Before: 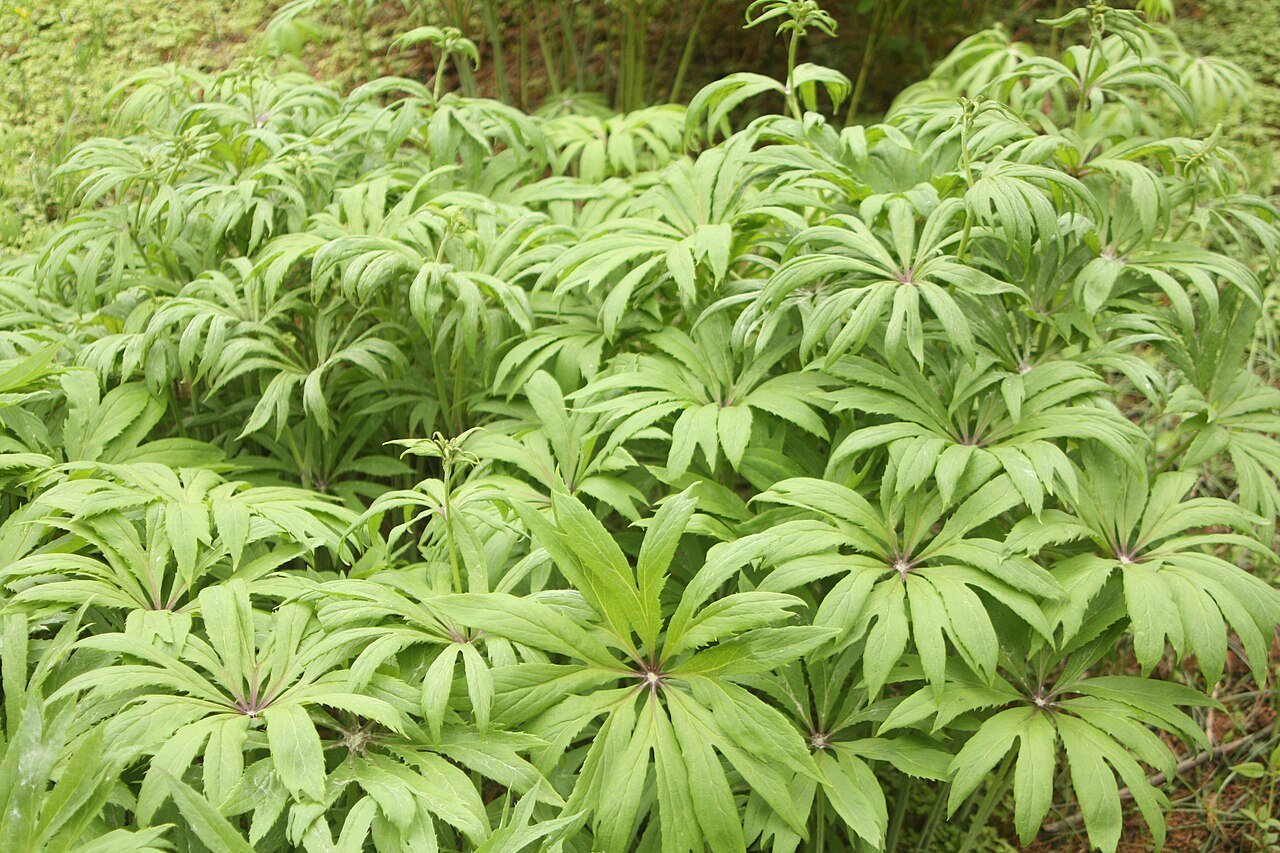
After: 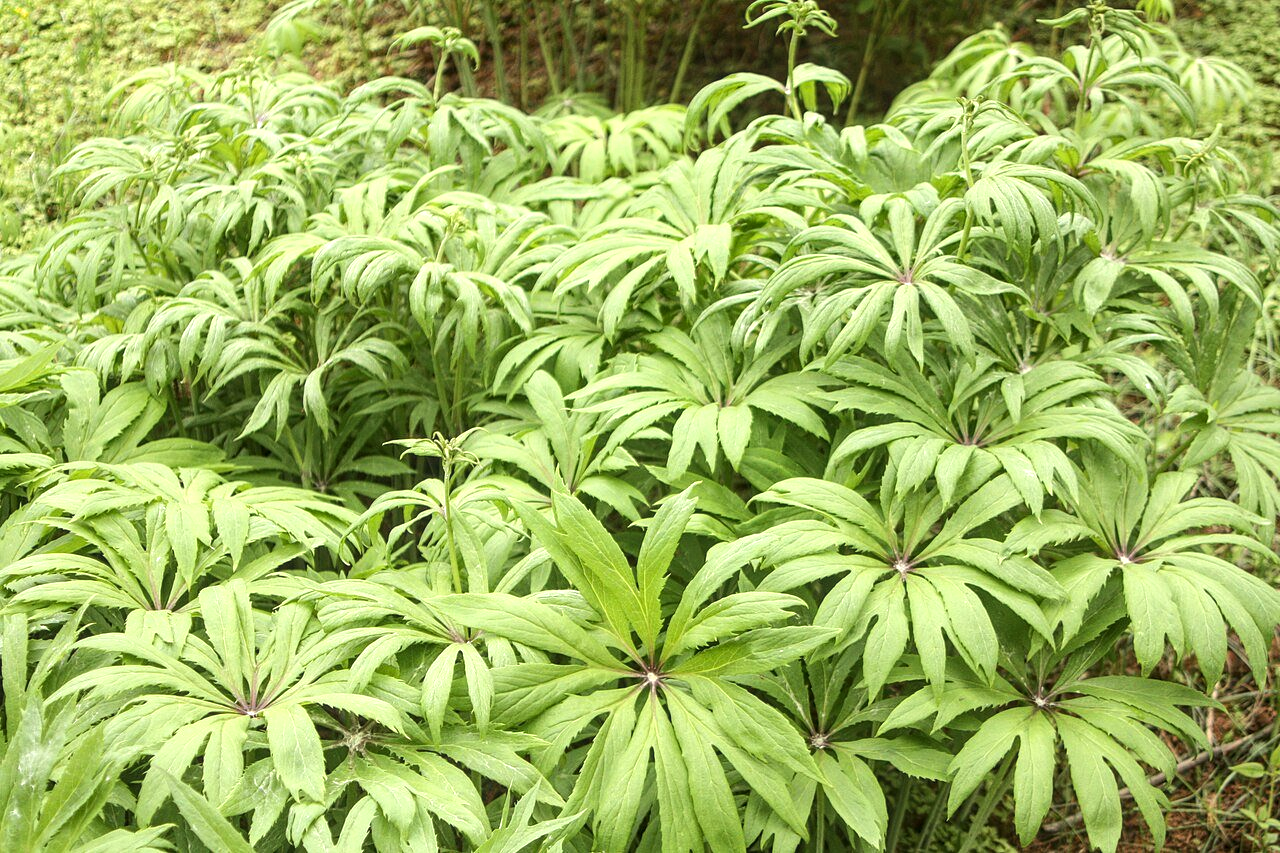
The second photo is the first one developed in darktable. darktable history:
tone equalizer: -8 EV -0.417 EV, -7 EV -0.389 EV, -6 EV -0.333 EV, -5 EV -0.222 EV, -3 EV 0.222 EV, -2 EV 0.333 EV, -1 EV 0.389 EV, +0 EV 0.417 EV, edges refinement/feathering 500, mask exposure compensation -1.57 EV, preserve details no
local contrast: on, module defaults
